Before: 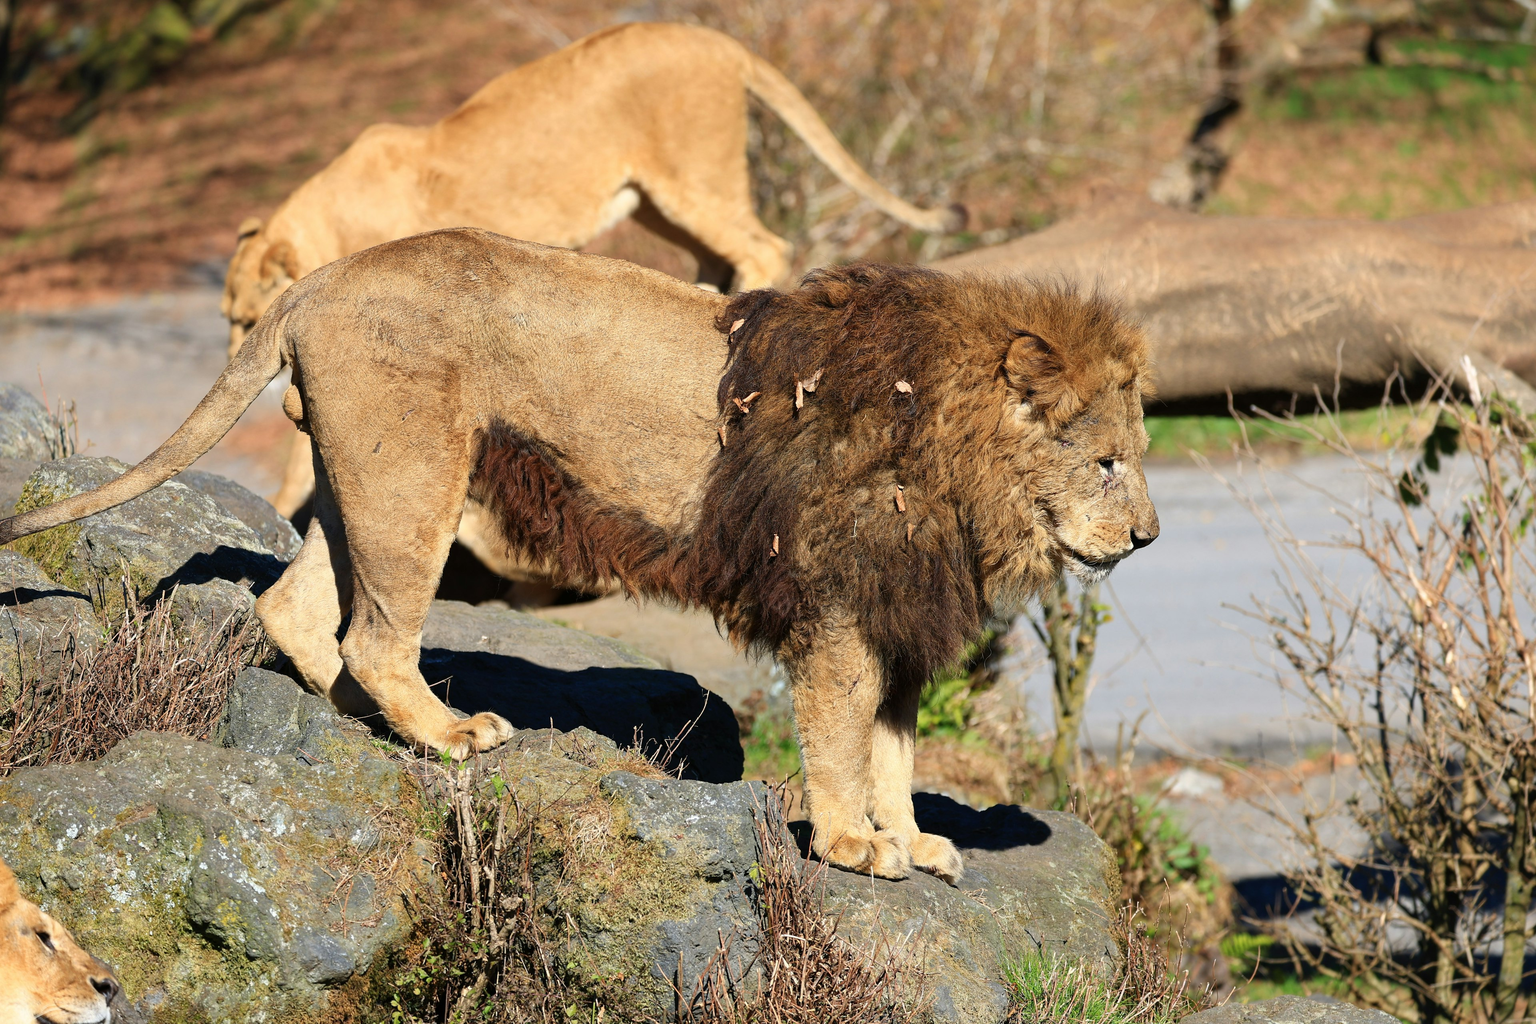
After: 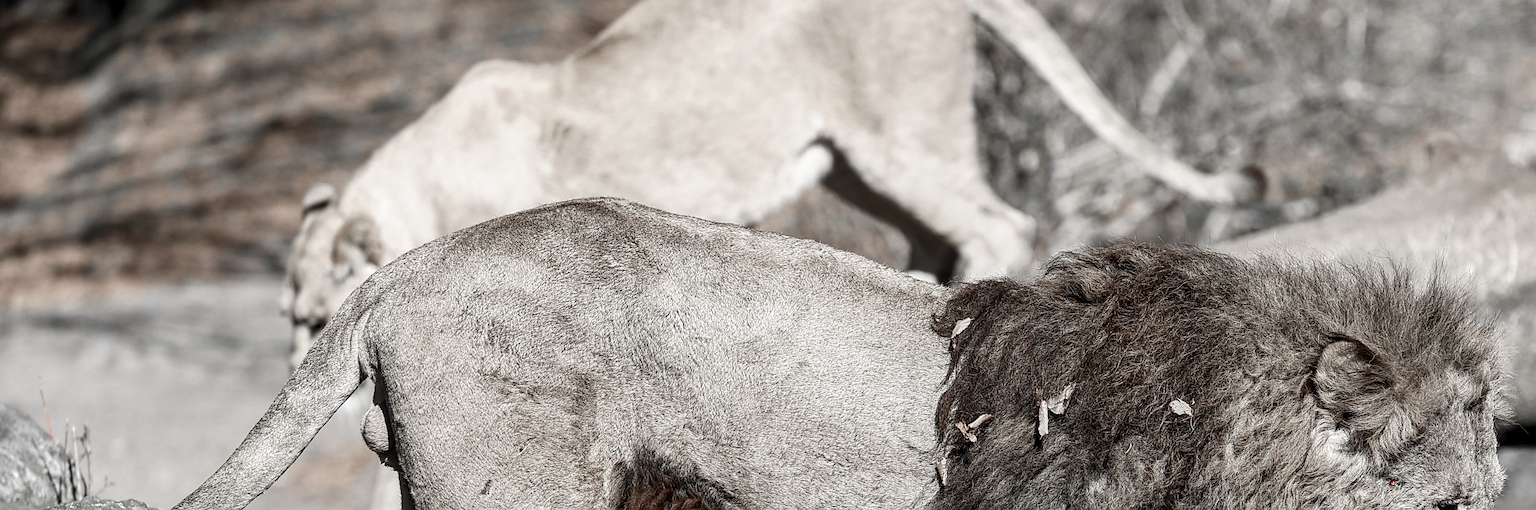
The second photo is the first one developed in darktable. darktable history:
crop: left 0.554%, top 7.644%, right 23.588%, bottom 54.512%
tone equalizer: on, module defaults
contrast brightness saturation: contrast 0.143
color balance rgb: linear chroma grading › global chroma 25.424%, perceptual saturation grading › global saturation 0.858%, perceptual saturation grading › highlights -14.686%, perceptual saturation grading › shadows 25.217%, global vibrance 9.972%
sharpen: on, module defaults
local contrast: highlights 23%, detail 130%
color zones: curves: ch0 [(0, 0.278) (0.143, 0.5) (0.286, 0.5) (0.429, 0.5) (0.571, 0.5) (0.714, 0.5) (0.857, 0.5) (1, 0.5)]; ch1 [(0, 1) (0.143, 0.165) (0.286, 0) (0.429, 0) (0.571, 0) (0.714, 0) (0.857, 0.5) (1, 0.5)]; ch2 [(0, 0.508) (0.143, 0.5) (0.286, 0.5) (0.429, 0.5) (0.571, 0.5) (0.714, 0.5) (0.857, 0.5) (1, 0.5)]
